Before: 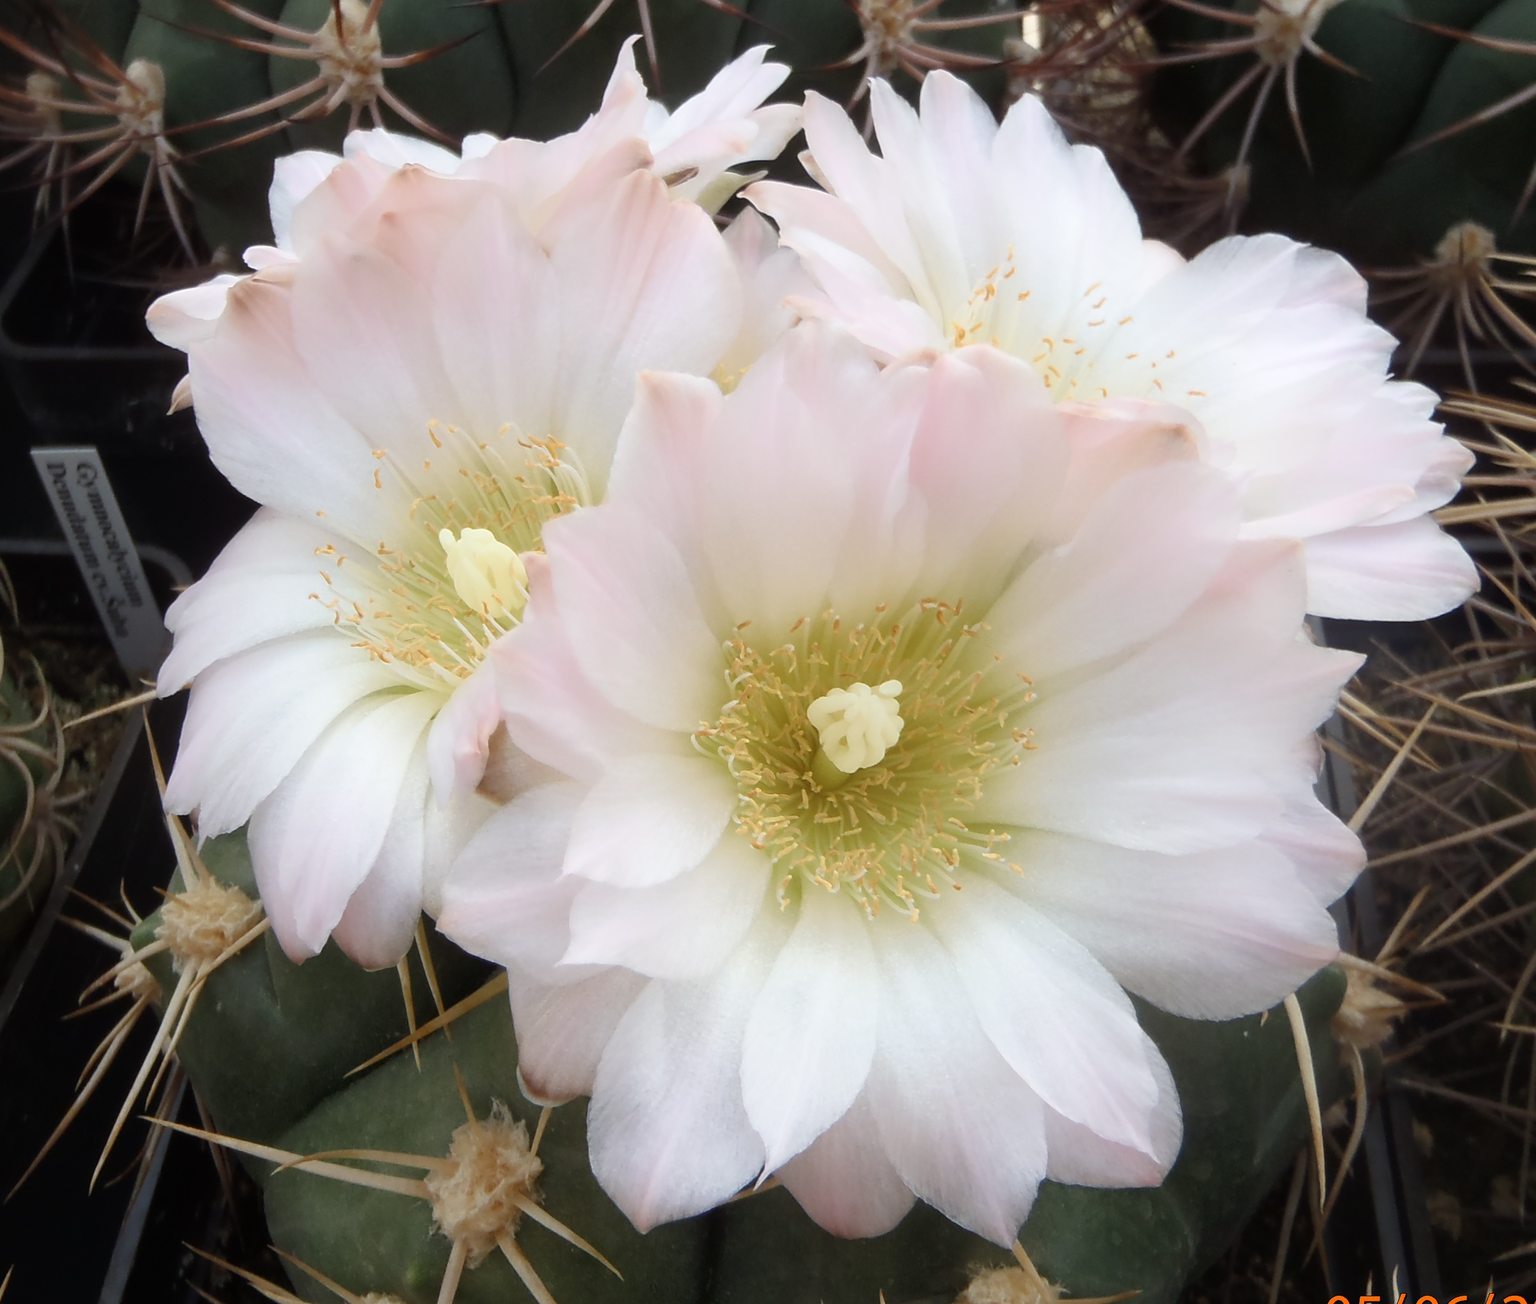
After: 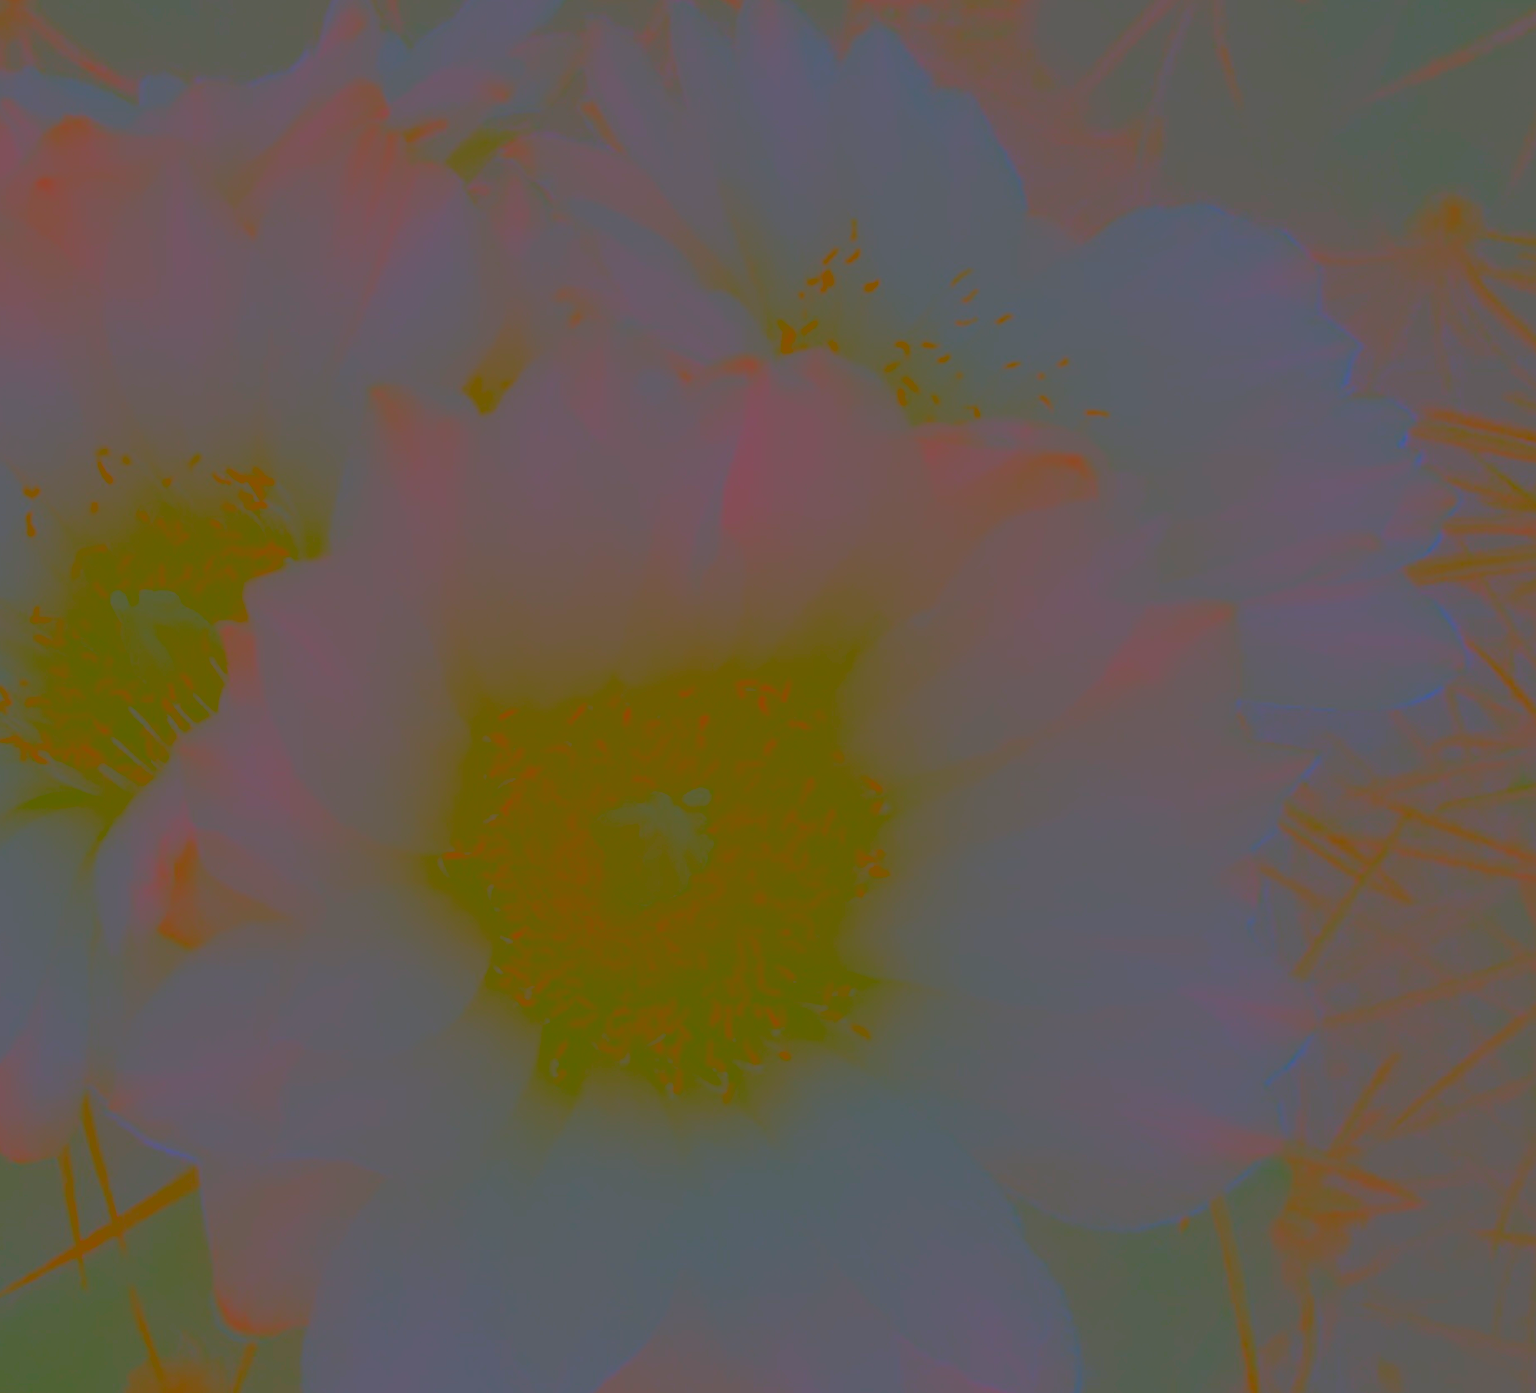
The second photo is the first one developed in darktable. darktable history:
exposure: exposure 0.2 EV, compensate highlight preservation false
crop: left 23.095%, top 5.827%, bottom 11.854%
contrast brightness saturation: contrast -0.99, brightness -0.17, saturation 0.75
